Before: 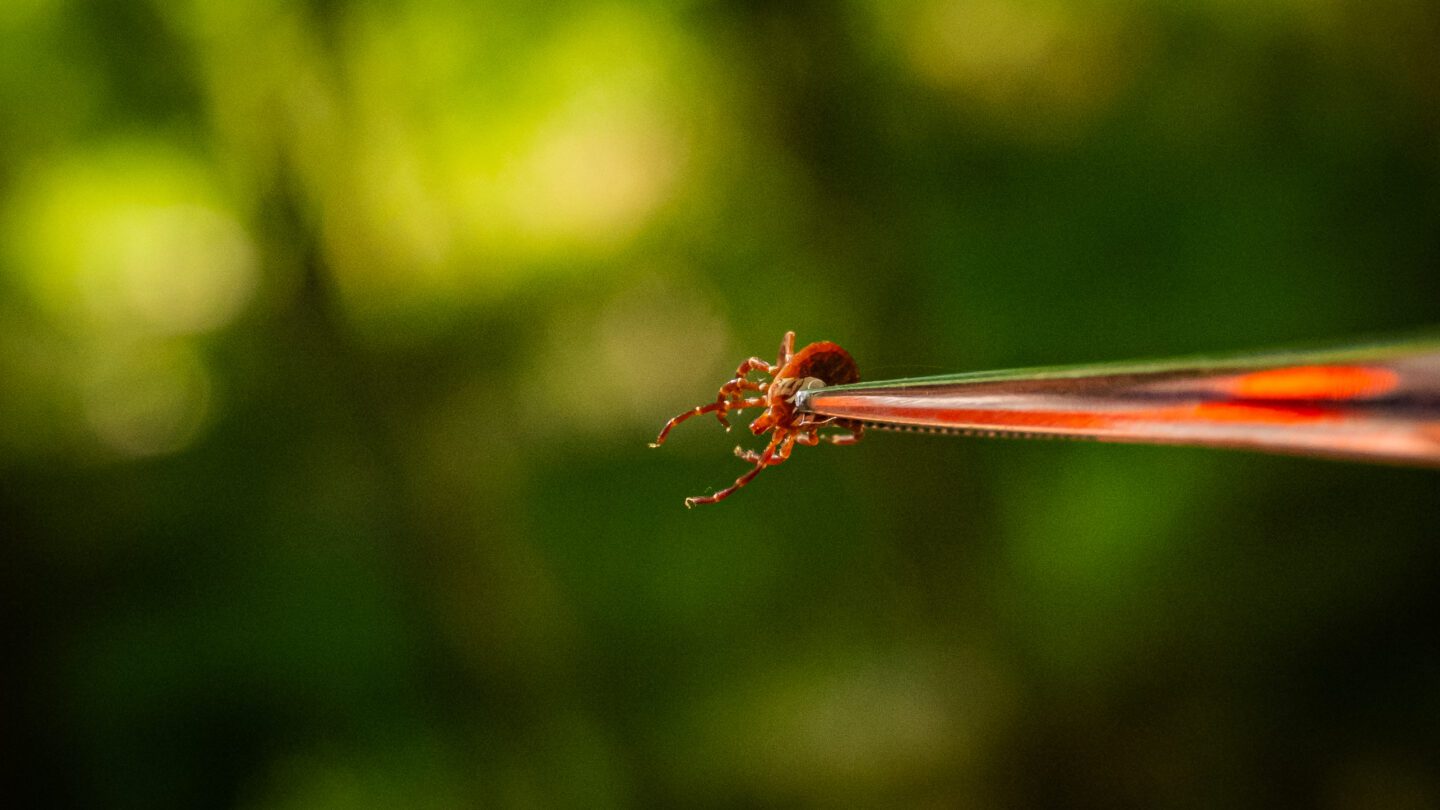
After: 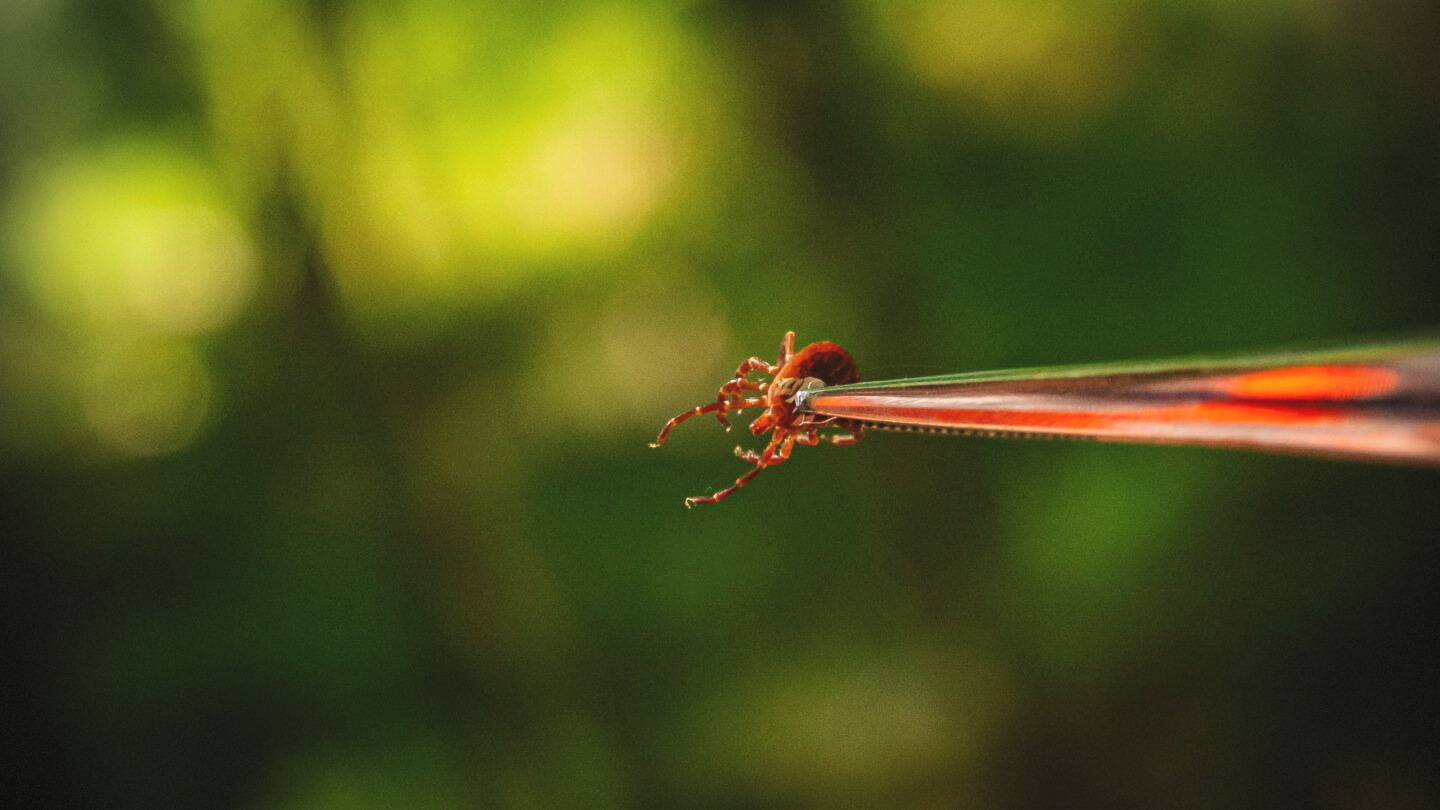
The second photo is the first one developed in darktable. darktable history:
exposure: black level correction -0.008, exposure 0.067 EV, compensate highlight preservation false
vignetting: dithering 8-bit output, unbound false
